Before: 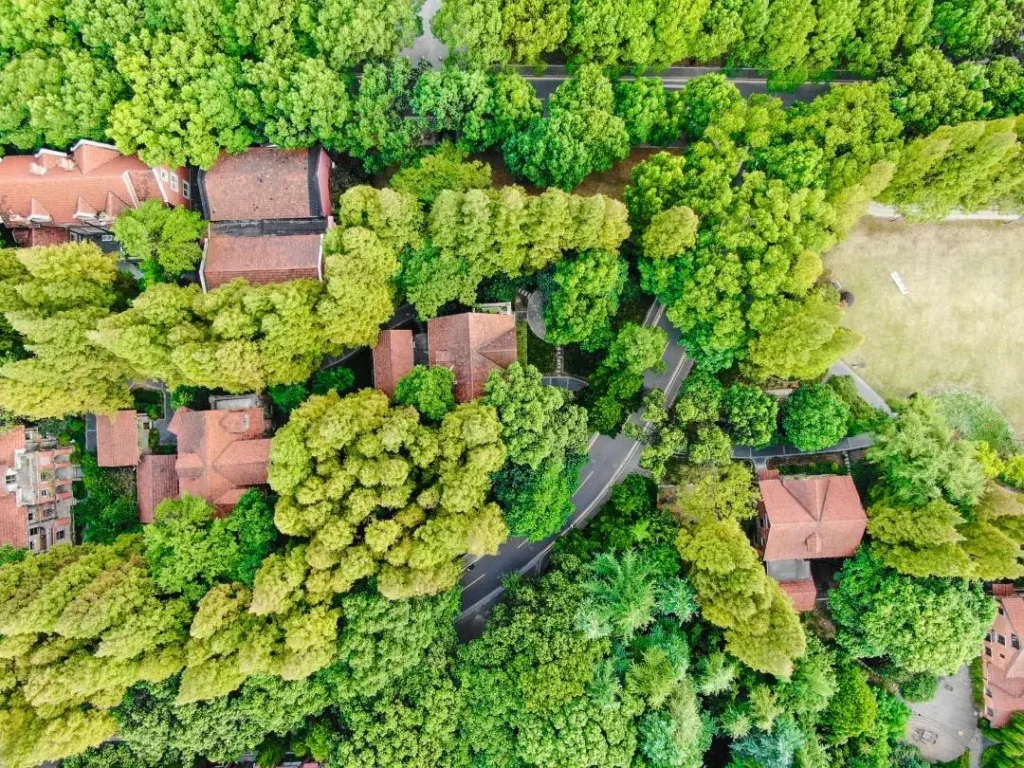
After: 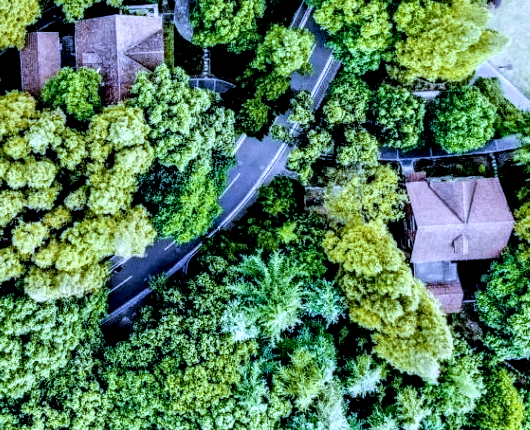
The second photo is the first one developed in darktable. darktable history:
crop: left 34.479%, top 38.822%, right 13.718%, bottom 5.172%
local contrast: highlights 20%, detail 197%
shadows and highlights: shadows 0, highlights 40
filmic rgb: black relative exposure -5 EV, hardness 2.88, contrast 1.3, highlights saturation mix -30%
color zones: curves: ch1 [(0, 0.469) (0.072, 0.457) (0.243, 0.494) (0.429, 0.5) (0.571, 0.5) (0.714, 0.5) (0.857, 0.5) (1, 0.469)]; ch2 [(0, 0.499) (0.143, 0.467) (0.242, 0.436) (0.429, 0.493) (0.571, 0.5) (0.714, 0.5) (0.857, 0.5) (1, 0.499)]
white balance: red 0.766, blue 1.537
